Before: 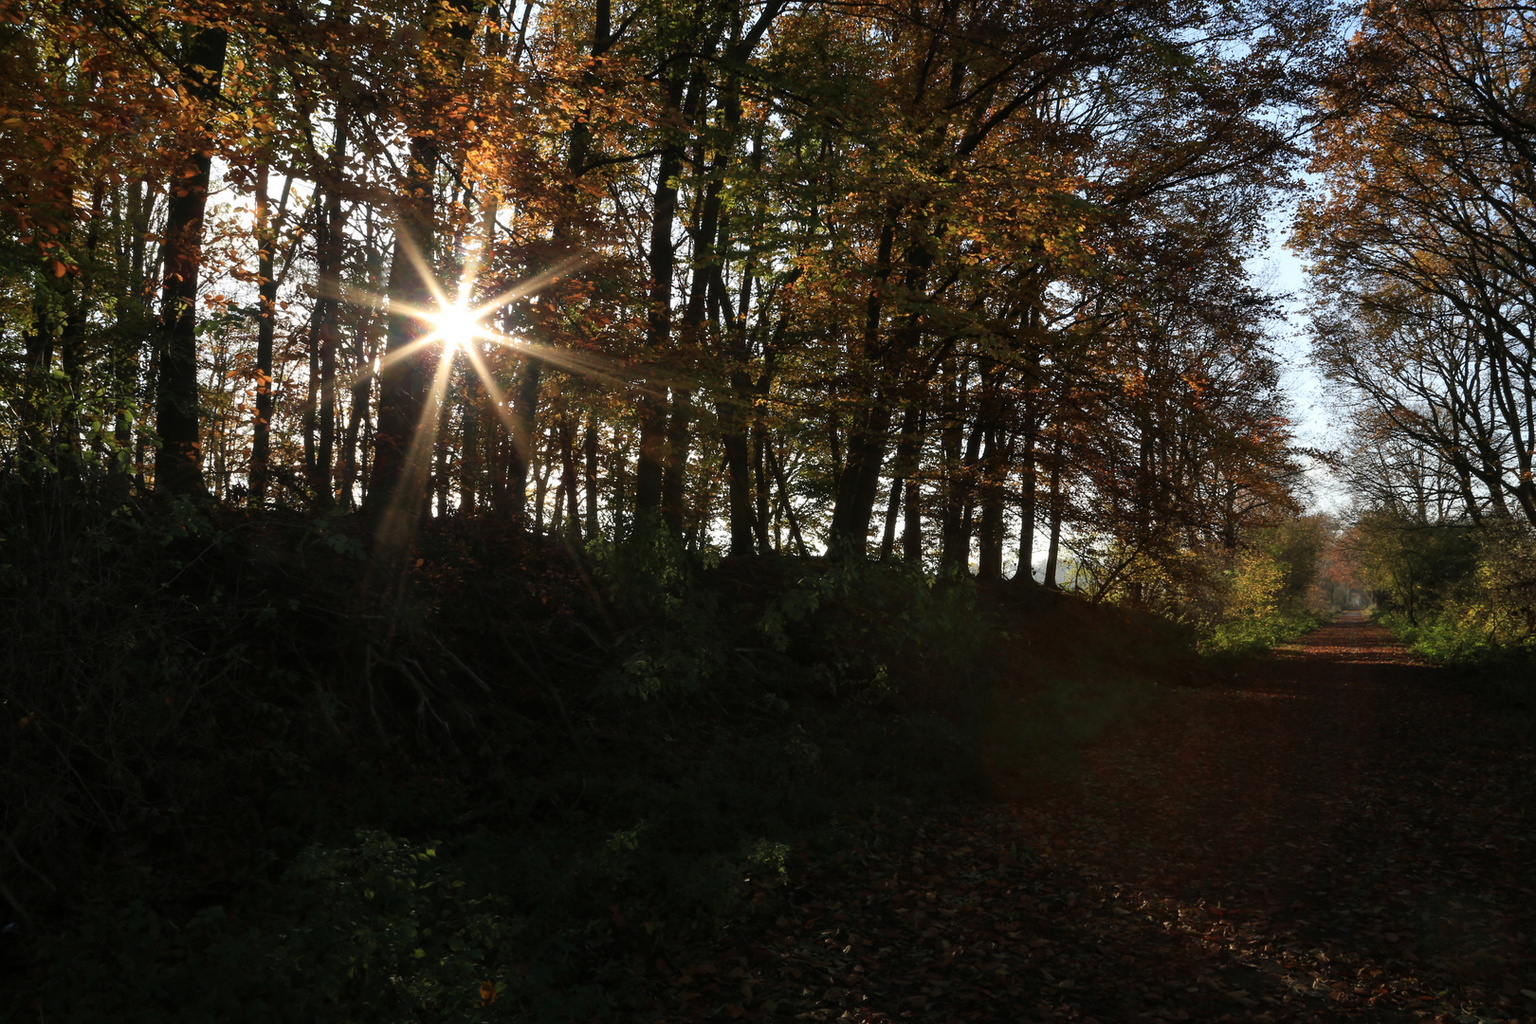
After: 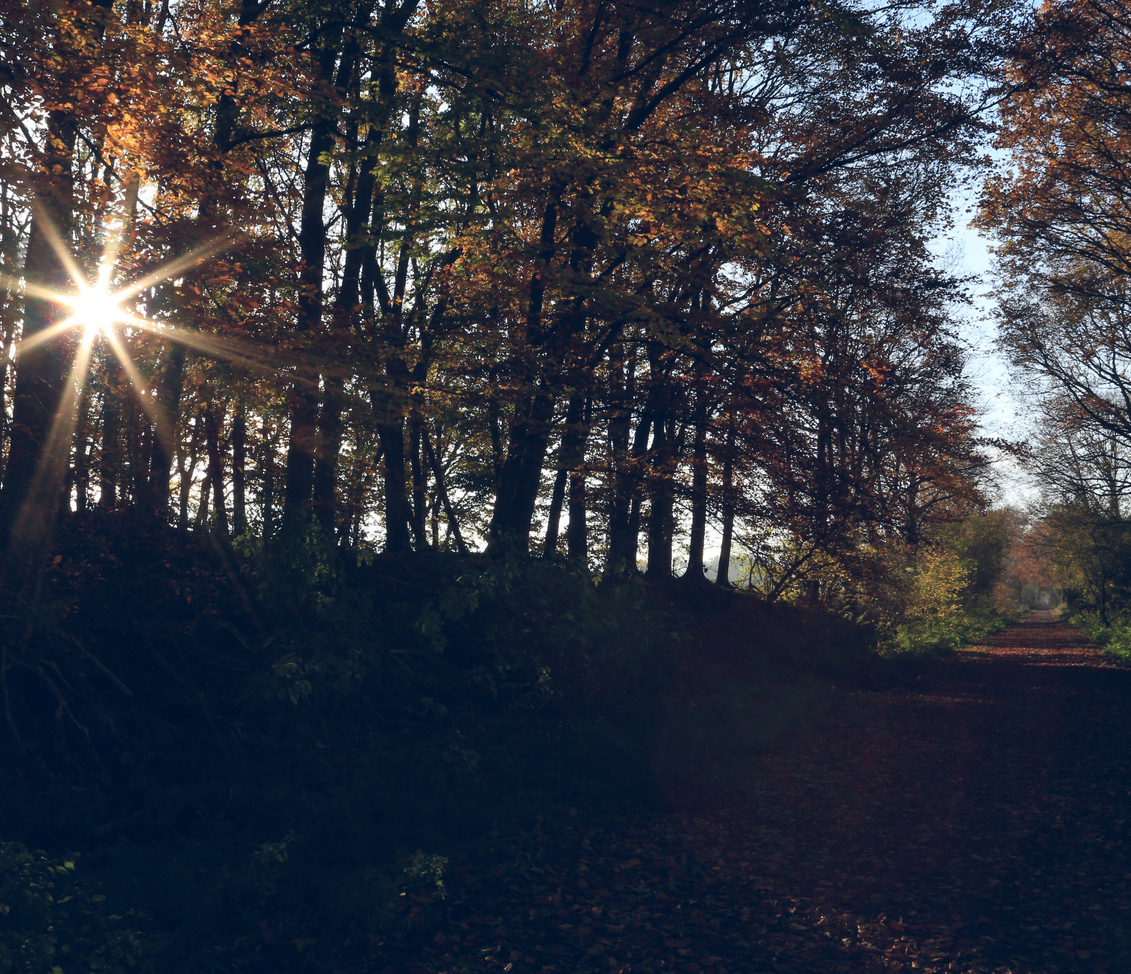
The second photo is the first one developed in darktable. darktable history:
color balance rgb: global offset › luminance 0.401%, global offset › chroma 0.203%, global offset › hue 255.65°, perceptual saturation grading › global saturation -3.423%, perceptual saturation grading › shadows -1.401%, global vibrance 9.177%
crop and rotate: left 23.802%, top 3.213%, right 6.343%, bottom 6.567%
